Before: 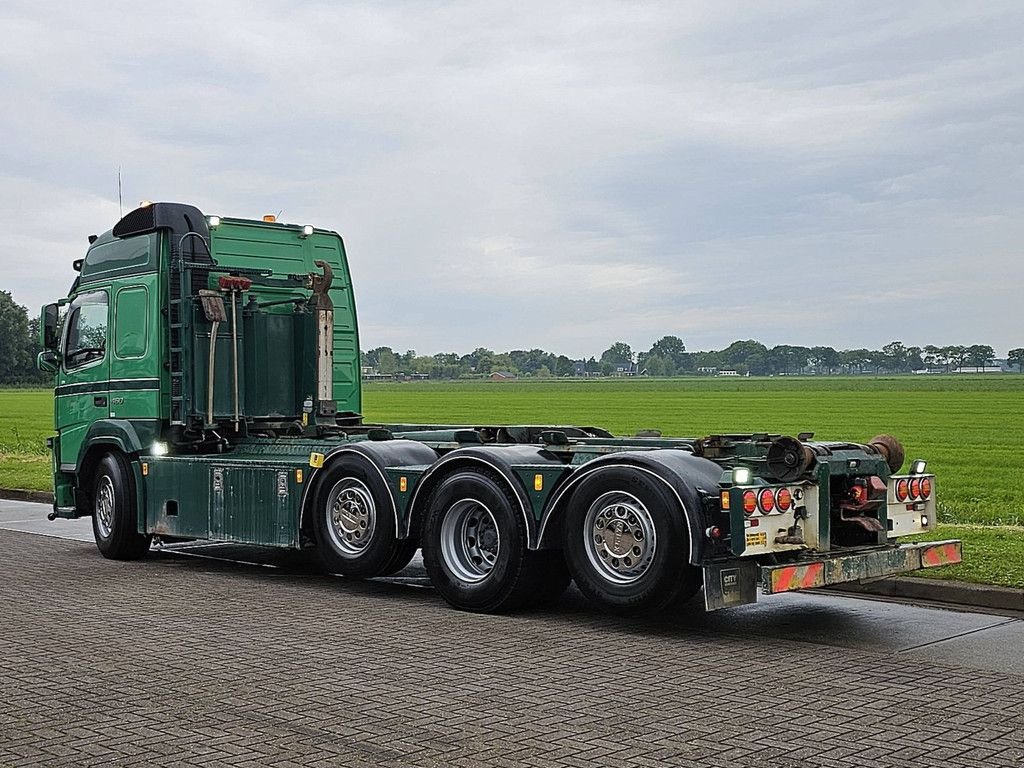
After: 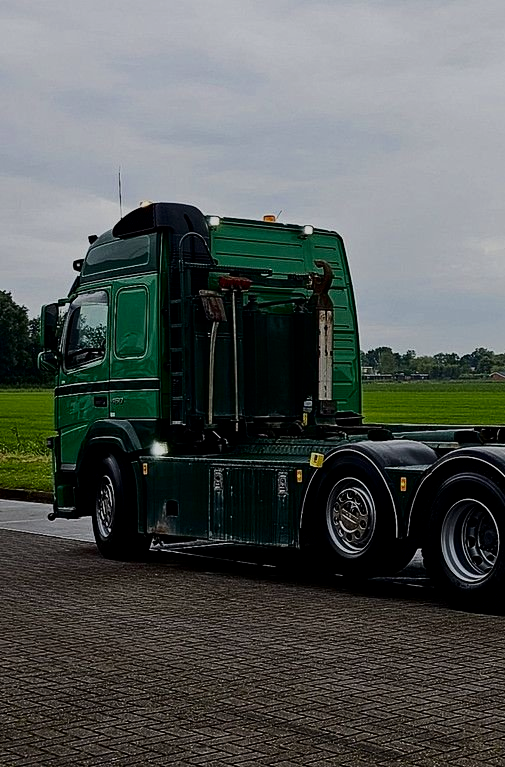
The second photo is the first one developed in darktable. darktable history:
filmic rgb: black relative exposure -7.65 EV, white relative exposure 4.56 EV, hardness 3.61, contrast 1.26, color science v6 (2022)
exposure: black level correction 0.001, exposure 0.141 EV, compensate highlight preservation false
crop and rotate: left 0.017%, top 0%, right 50.652%
contrast brightness saturation: brightness -0.528
